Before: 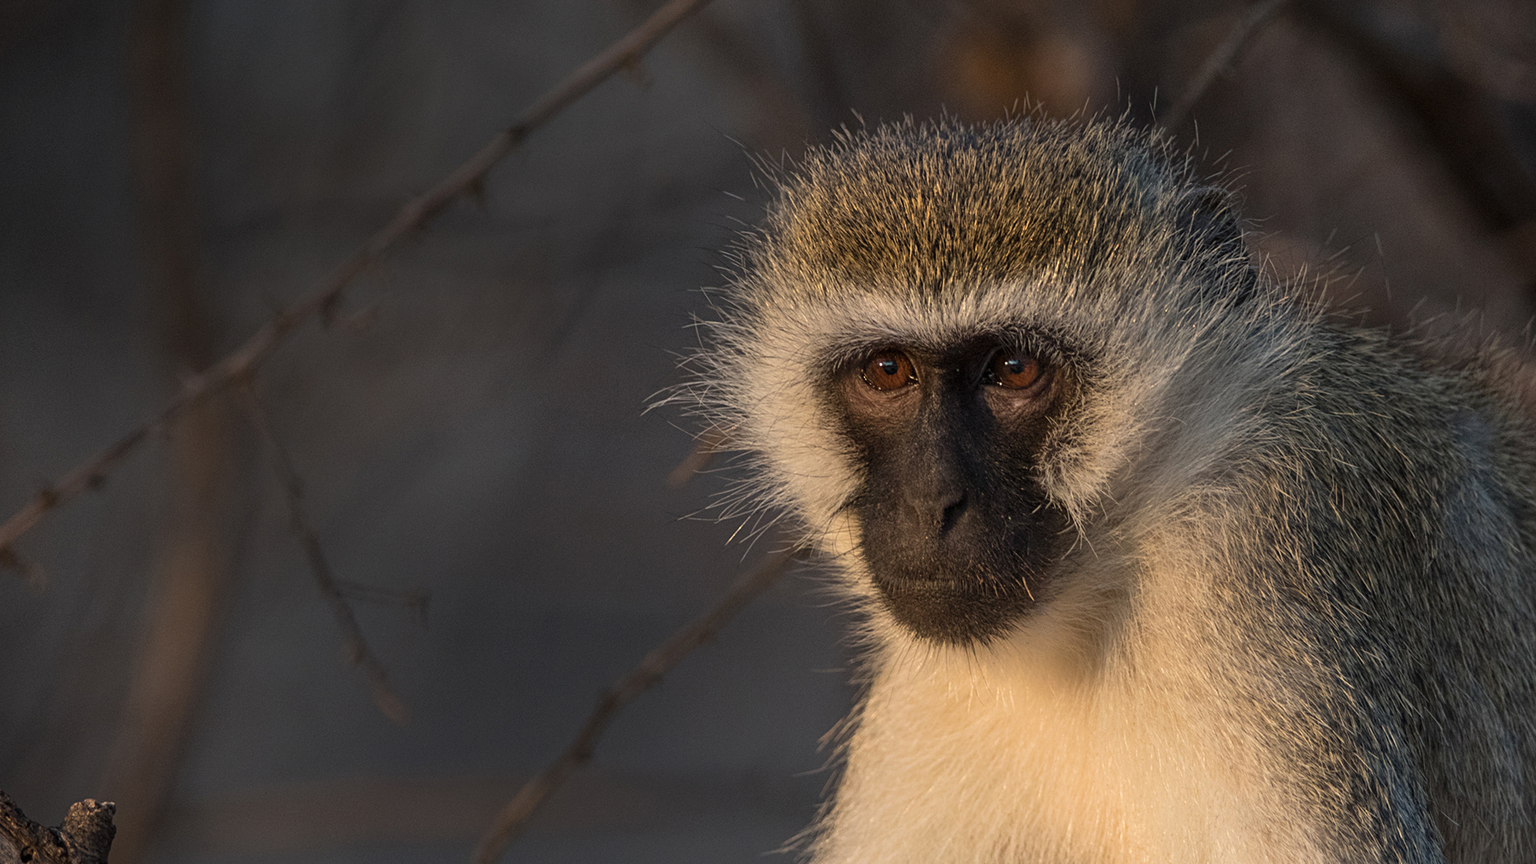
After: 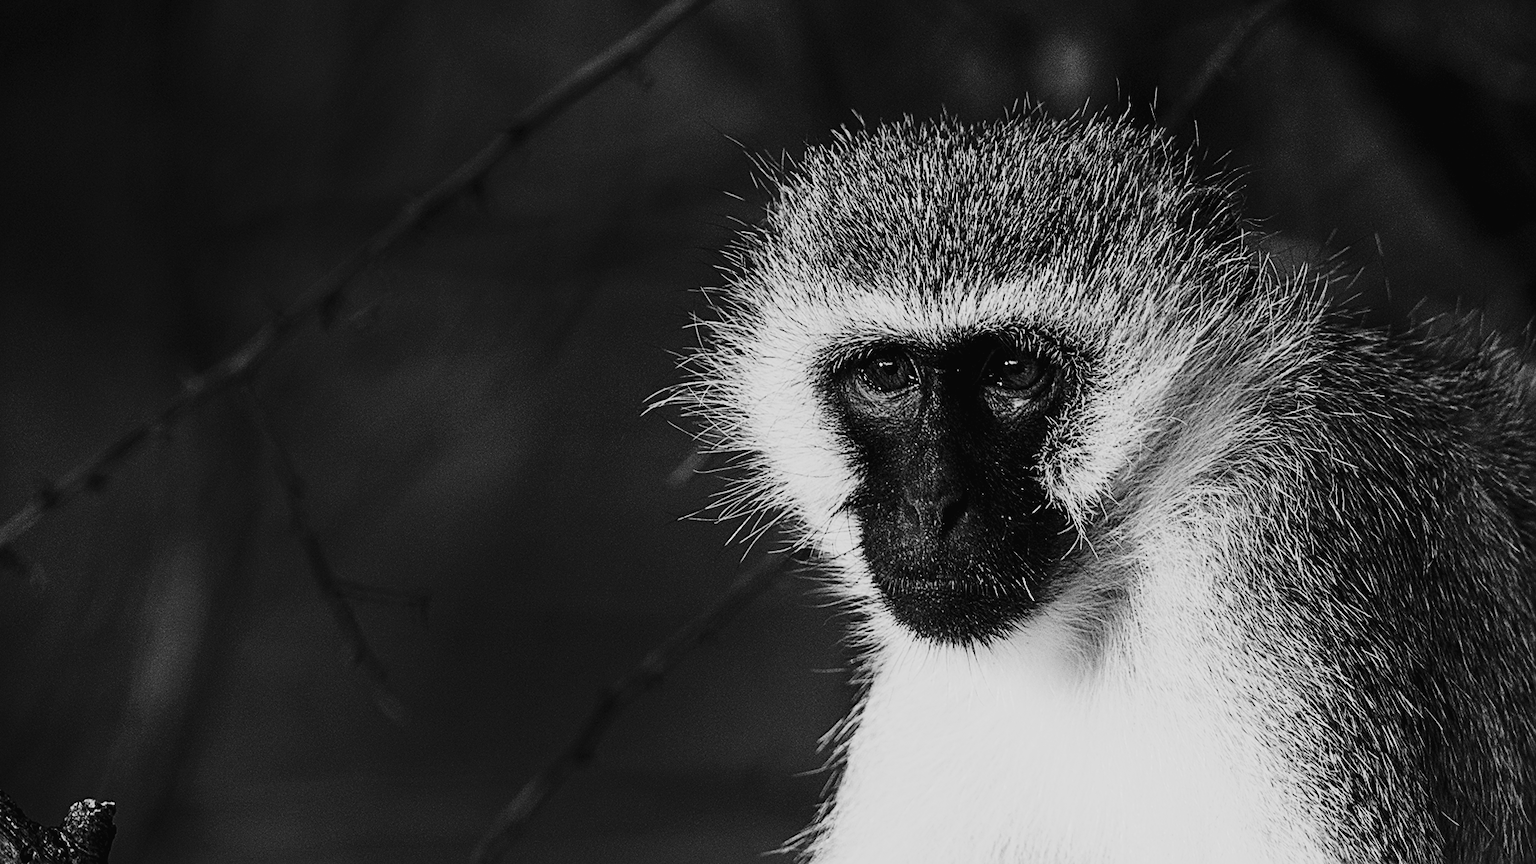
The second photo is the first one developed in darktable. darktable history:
monochrome: a -92.57, b 58.91
sharpen: on, module defaults
base curve: curves: ch0 [(0, 0) (0.036, 0.025) (0.121, 0.166) (0.206, 0.329) (0.605, 0.79) (1, 1)], preserve colors none
tone curve: curves: ch0 [(0, 0.021) (0.104, 0.093) (0.236, 0.234) (0.456, 0.566) (0.647, 0.78) (0.864, 0.9) (1, 0.932)]; ch1 [(0, 0) (0.353, 0.344) (0.43, 0.401) (0.479, 0.476) (0.502, 0.504) (0.544, 0.534) (0.566, 0.566) (0.612, 0.621) (0.657, 0.679) (1, 1)]; ch2 [(0, 0) (0.34, 0.314) (0.434, 0.43) (0.5, 0.498) (0.528, 0.536) (0.56, 0.576) (0.595, 0.638) (0.644, 0.729) (1, 1)], color space Lab, independent channels, preserve colors none
color balance rgb: shadows lift › luminance -21.66%, shadows lift › chroma 6.57%, shadows lift › hue 270°, power › chroma 0.68%, power › hue 60°, highlights gain › luminance 6.08%, highlights gain › chroma 1.33%, highlights gain › hue 90°, global offset › luminance -0.87%, perceptual saturation grading › global saturation 26.86%, perceptual saturation grading › highlights -28.39%, perceptual saturation grading › mid-tones 15.22%, perceptual saturation grading › shadows 33.98%, perceptual brilliance grading › highlights 10%, perceptual brilliance grading › mid-tones 5%
white balance: red 0.984, blue 1.059
